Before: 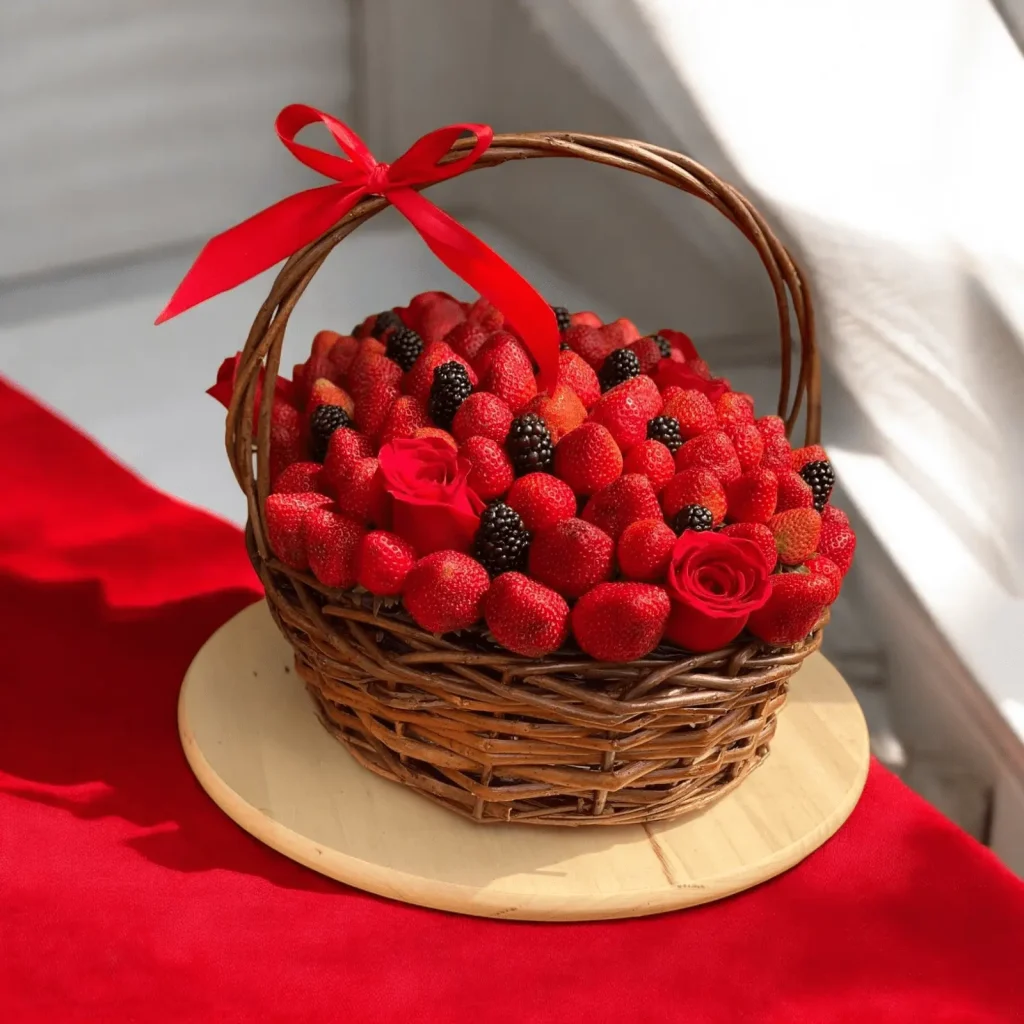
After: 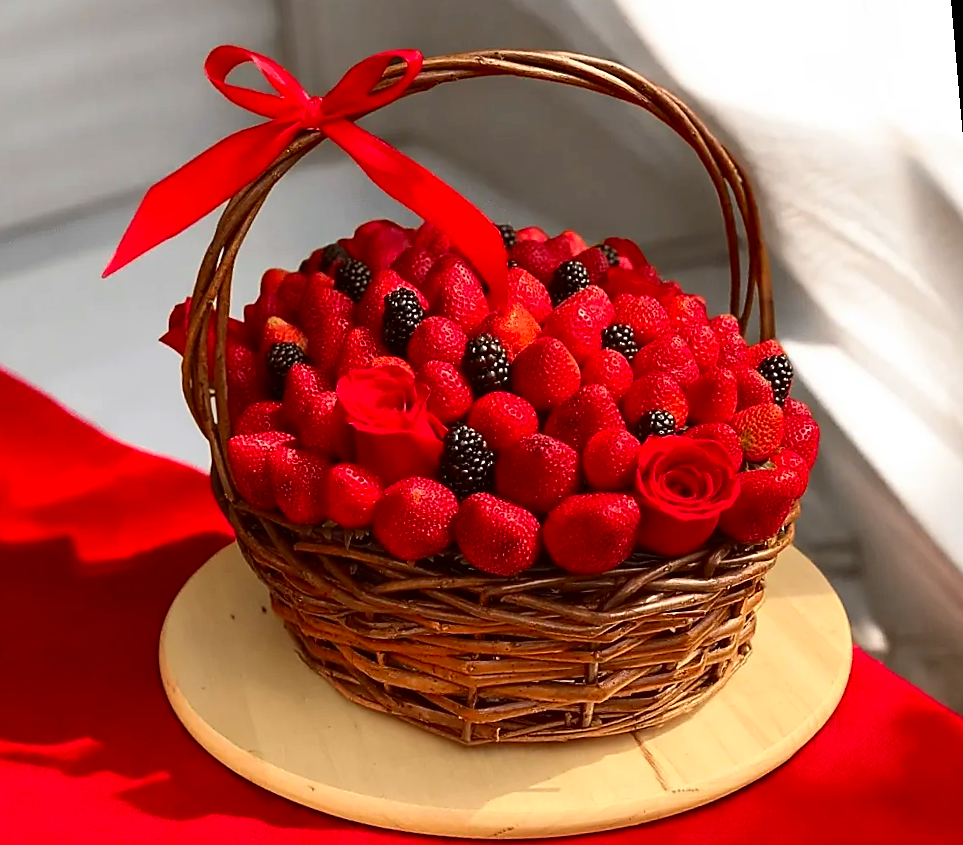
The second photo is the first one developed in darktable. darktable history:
rotate and perspective: rotation -5°, crop left 0.05, crop right 0.952, crop top 0.11, crop bottom 0.89
sharpen: radius 1.4, amount 1.25, threshold 0.7
contrast brightness saturation: contrast 0.16, saturation 0.32
crop and rotate: left 2.536%, right 1.107%, bottom 2.246%
